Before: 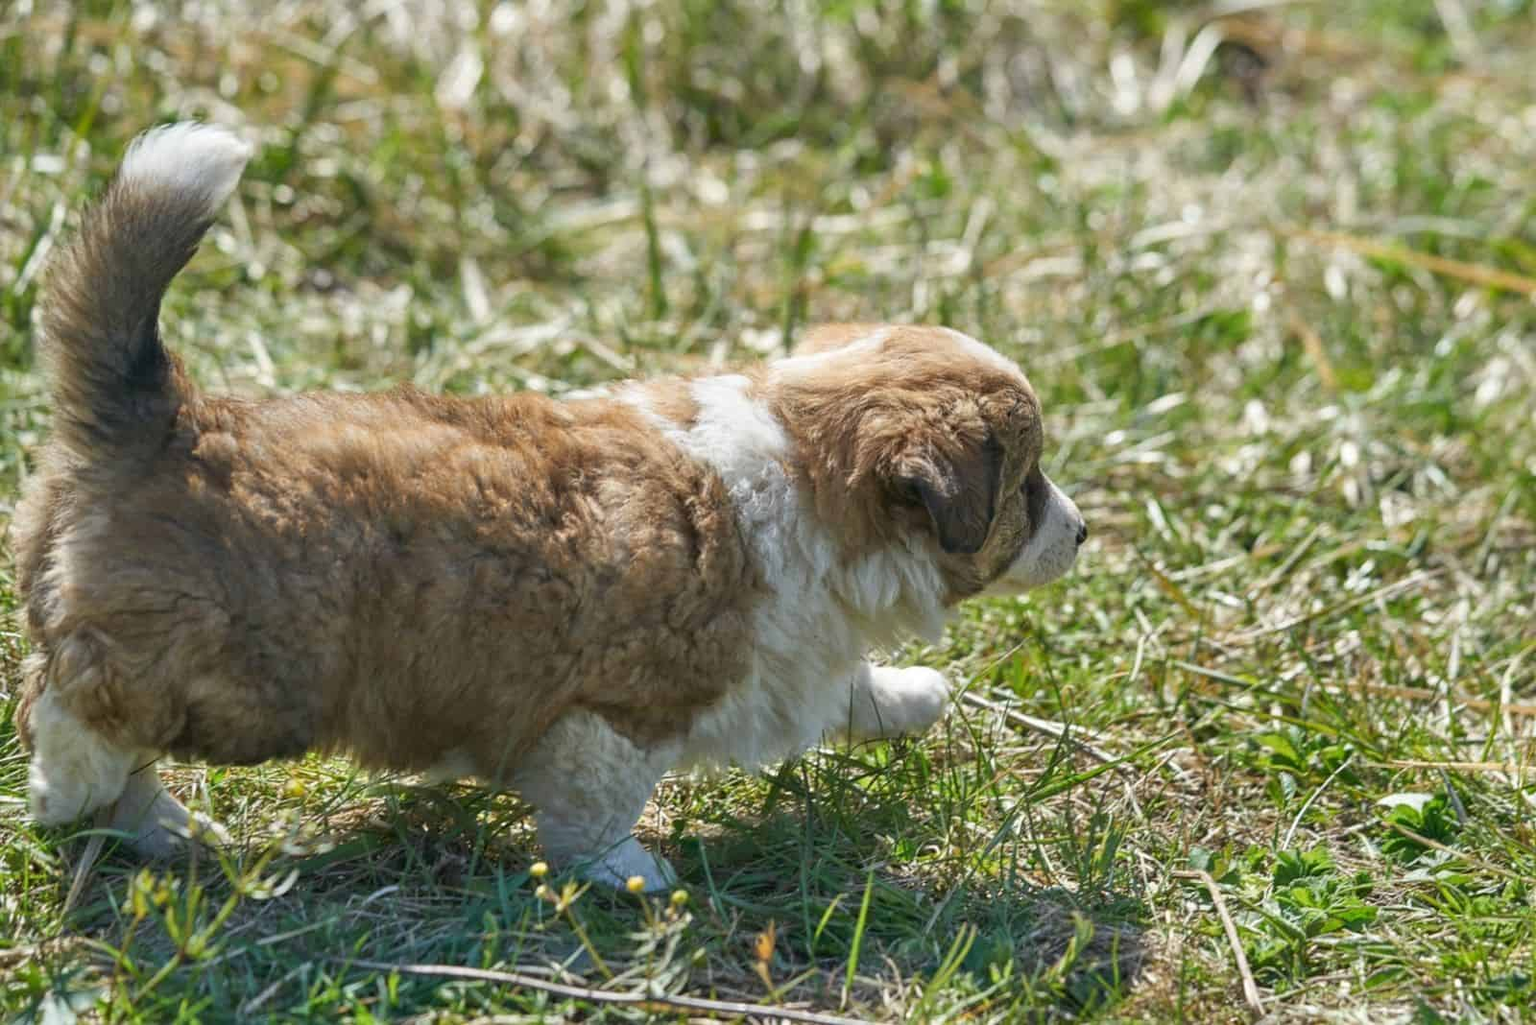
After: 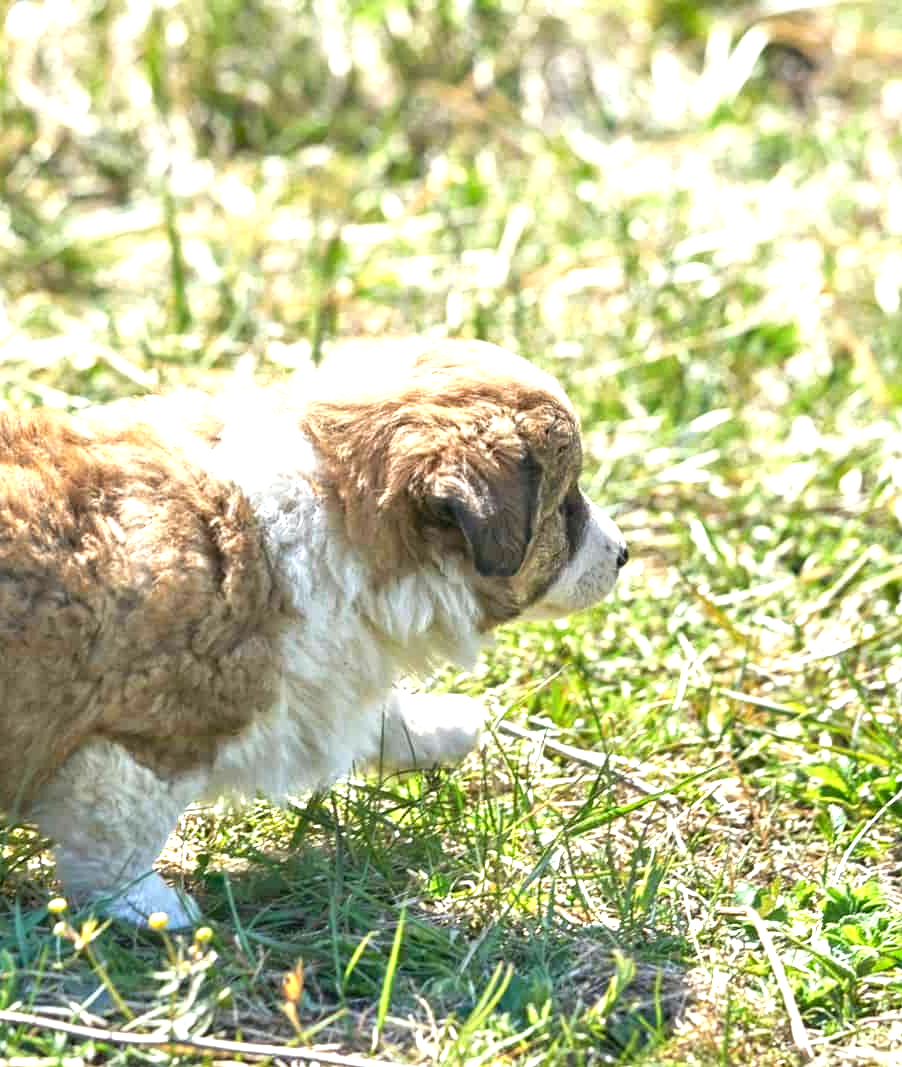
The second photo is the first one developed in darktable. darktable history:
exposure: black level correction 0, exposure 1.295 EV, compensate exposure bias true, compensate highlight preservation false
color correction: highlights b* 0.05, saturation 0.995
contrast equalizer: octaves 7, y [[0.6 ×6], [0.55 ×6], [0 ×6], [0 ×6], [0 ×6]], mix 0.295
crop: left 31.548%, top 0.015%, right 12.029%
